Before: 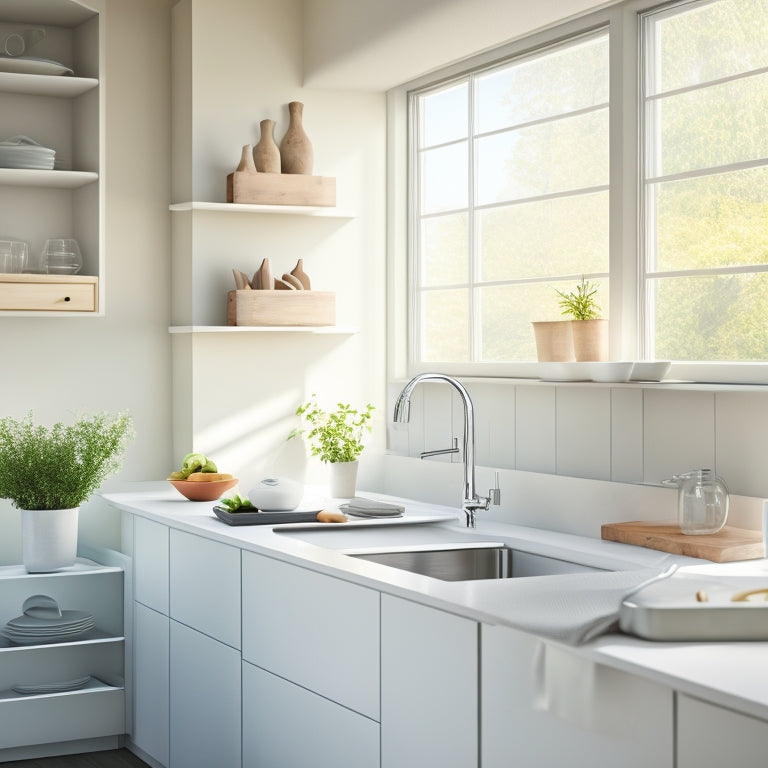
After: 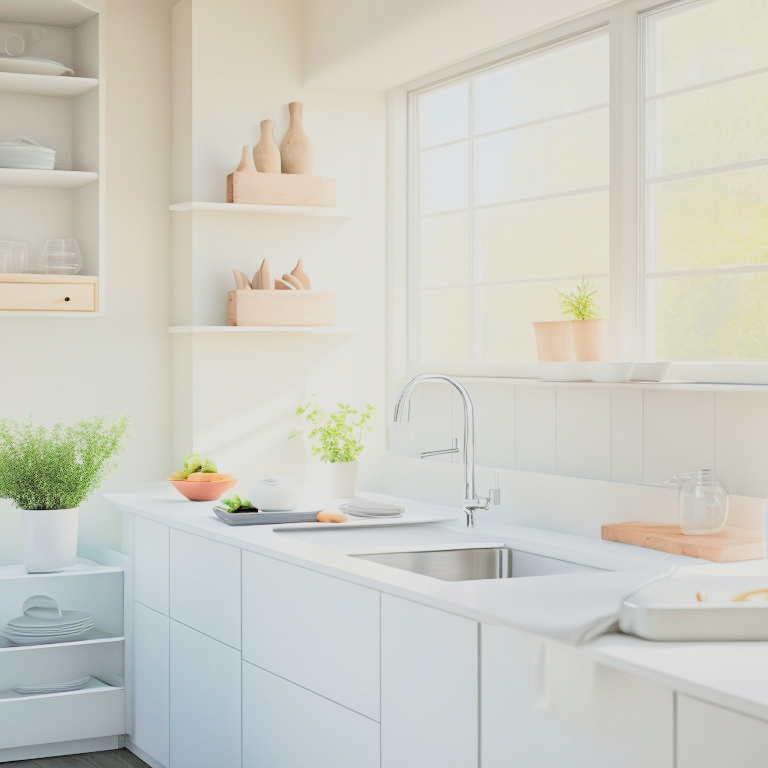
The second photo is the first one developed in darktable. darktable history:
contrast brightness saturation: contrast 0.196, brightness 0.167, saturation 0.227
tone equalizer: -8 EV -1.05 EV, -7 EV -0.973 EV, -6 EV -0.876 EV, -5 EV -0.539 EV, -3 EV 0.55 EV, -2 EV 0.846 EV, -1 EV 0.997 EV, +0 EV 1.06 EV
filmic rgb: black relative exposure -8.01 EV, white relative exposure 8.02 EV, threshold 3 EV, target black luminance 0%, hardness 2.5, latitude 76.09%, contrast 0.55, shadows ↔ highlights balance 0.007%, enable highlight reconstruction true
exposure: black level correction 0.001, exposure 0.5 EV, compensate highlight preservation false
